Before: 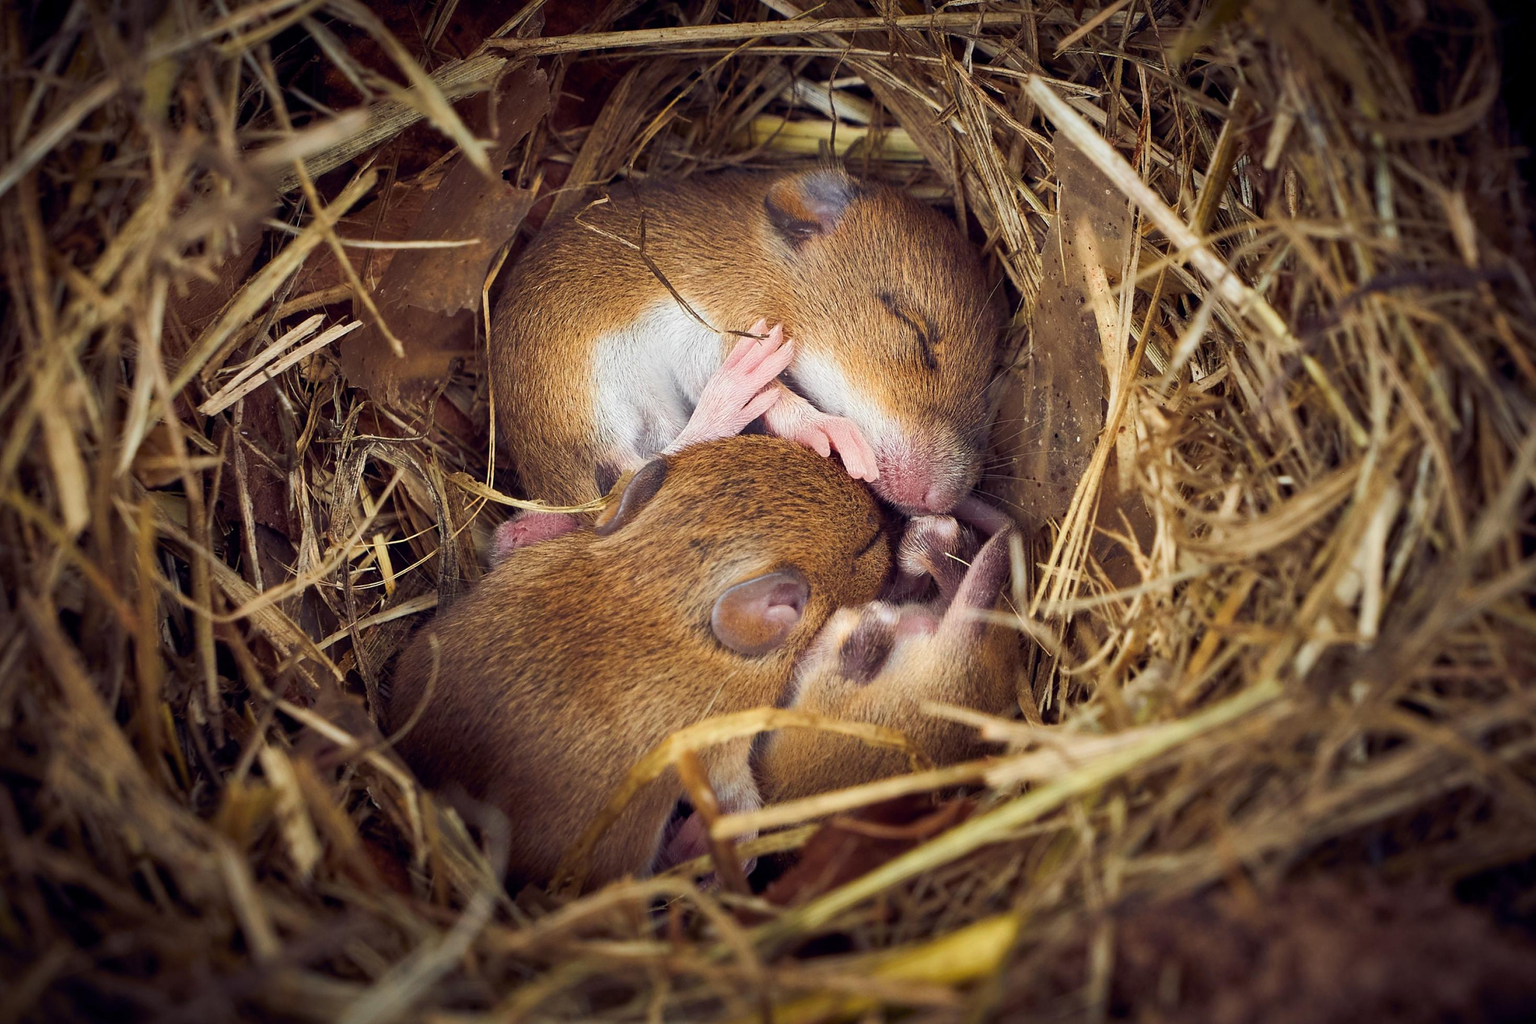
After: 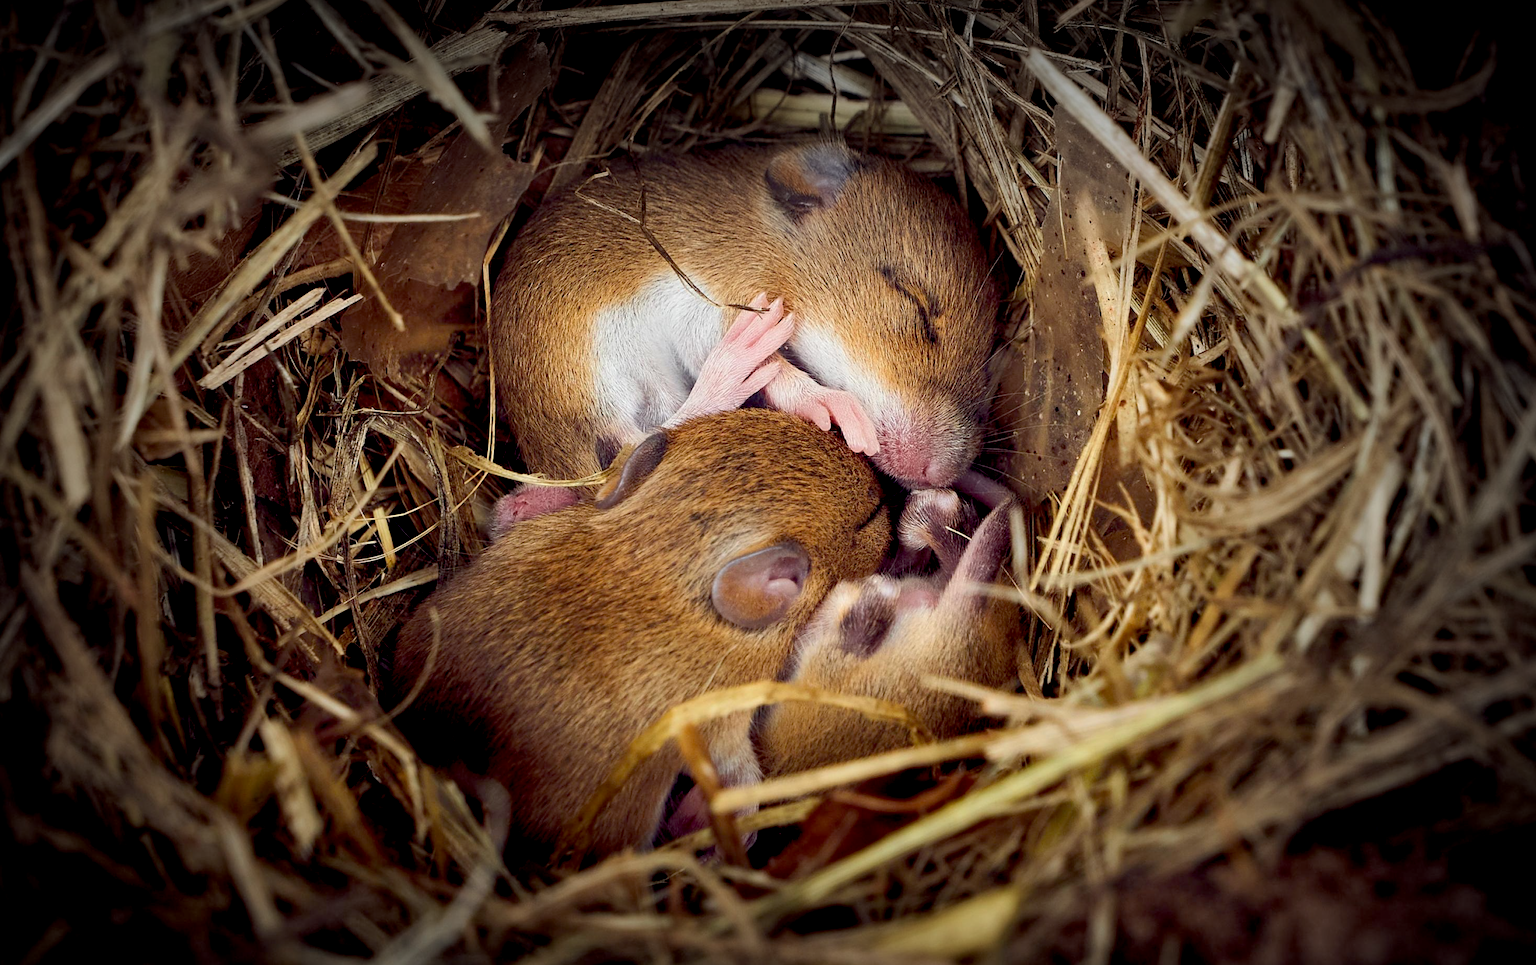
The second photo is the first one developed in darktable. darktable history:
vignetting: fall-off start 53.5%, brightness -0.519, saturation -0.511, center (-0.035, 0.154), automatic ratio true, width/height ratio 1.318, shape 0.227
exposure: black level correction 0.016, exposure -0.006 EV, compensate exposure bias true, compensate highlight preservation false
crop and rotate: top 2.614%, bottom 3.132%
